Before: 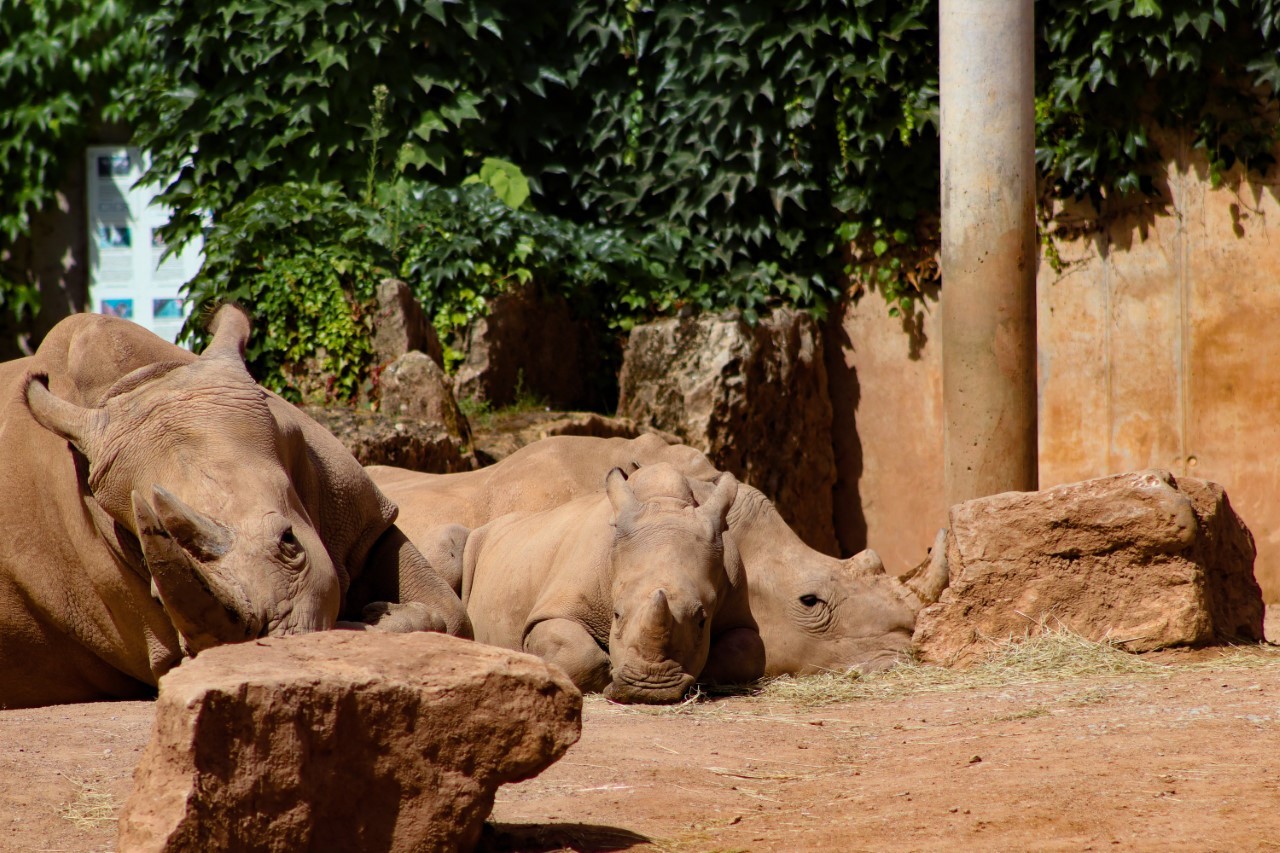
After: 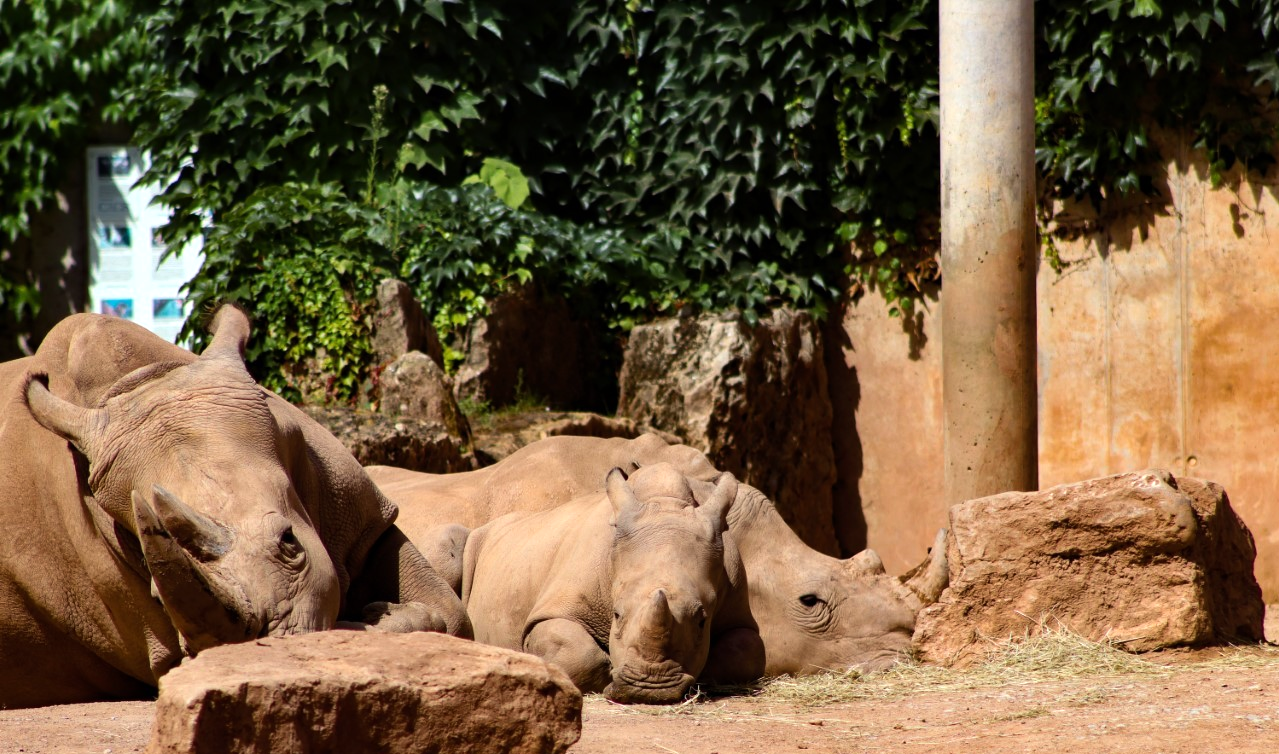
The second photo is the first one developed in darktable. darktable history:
crop and rotate: top 0%, bottom 11.49%
tone equalizer: -8 EV -0.417 EV, -7 EV -0.389 EV, -6 EV -0.333 EV, -5 EV -0.222 EV, -3 EV 0.222 EV, -2 EV 0.333 EV, -1 EV 0.389 EV, +0 EV 0.417 EV, edges refinement/feathering 500, mask exposure compensation -1.57 EV, preserve details no
